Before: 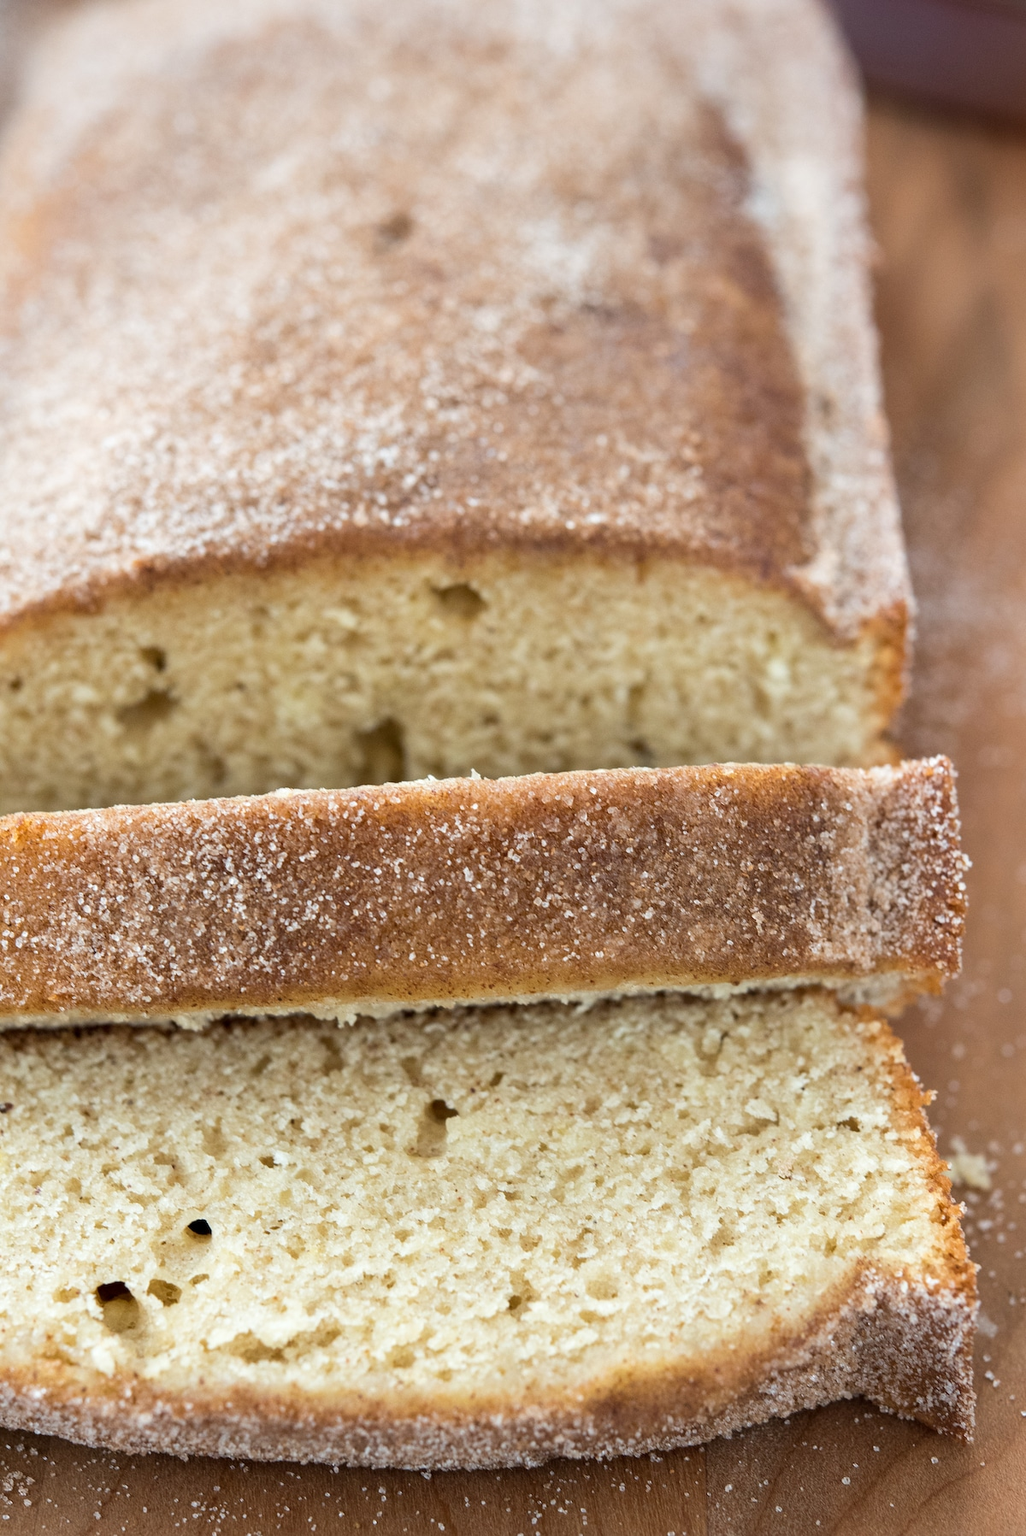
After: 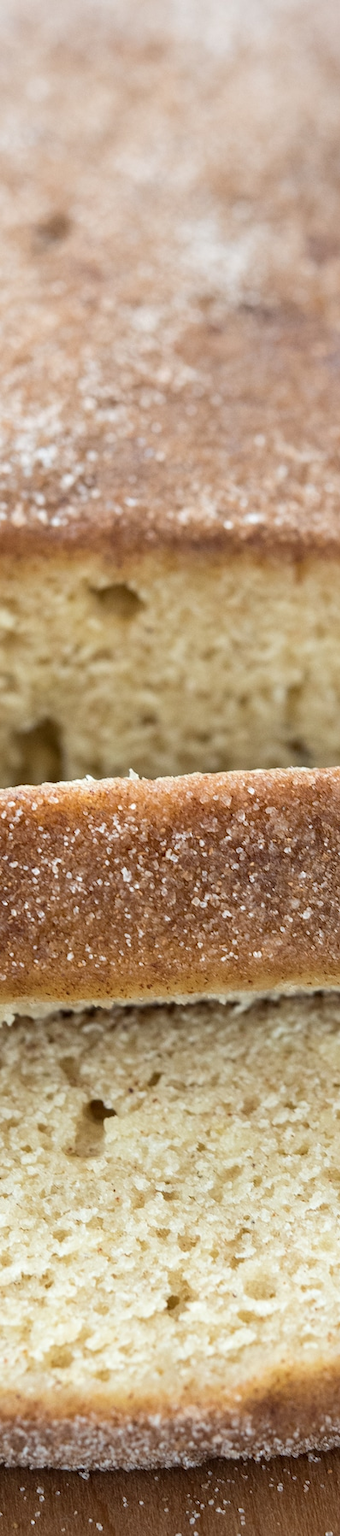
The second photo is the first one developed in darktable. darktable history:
crop: left 33.365%, right 33.398%
